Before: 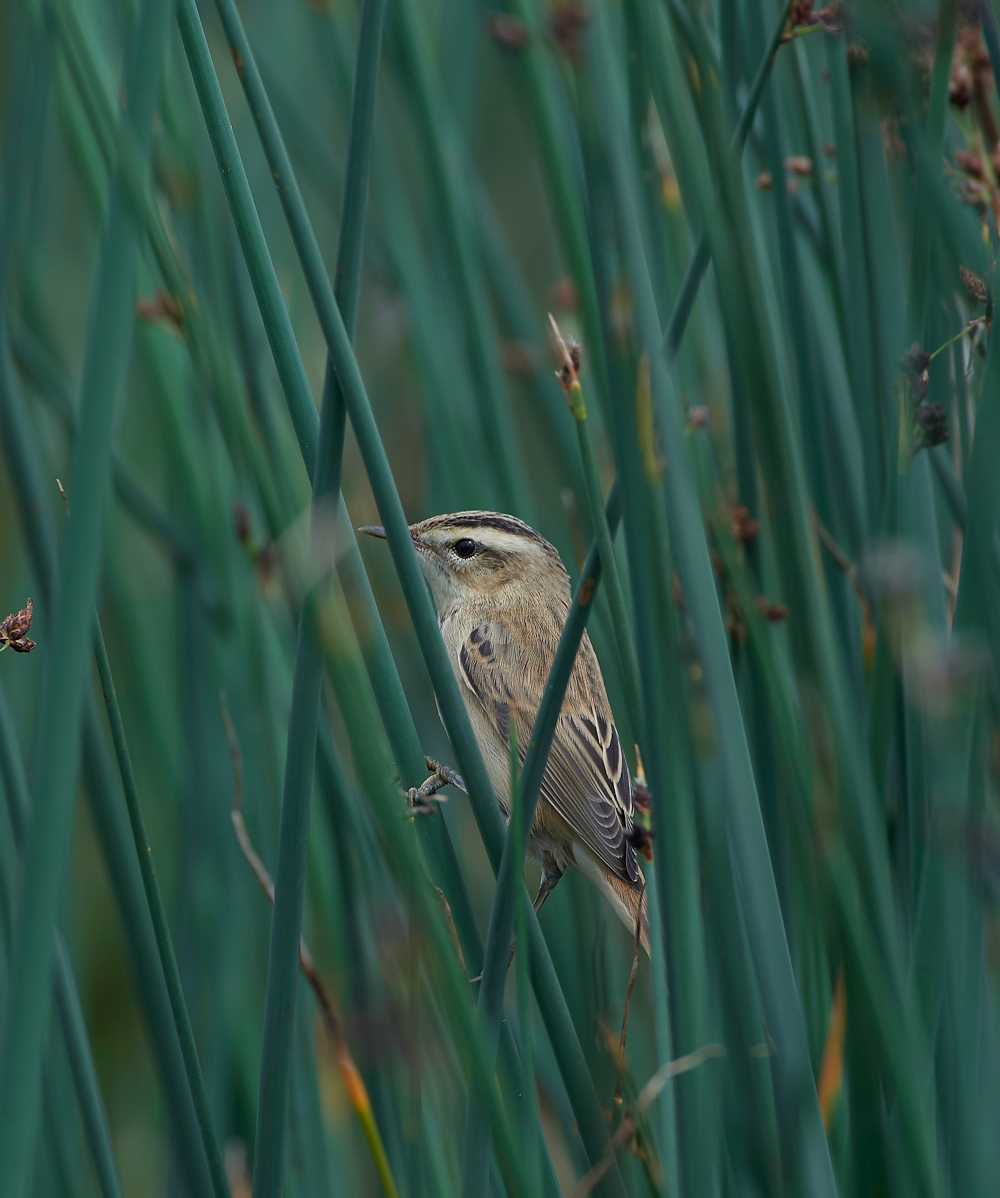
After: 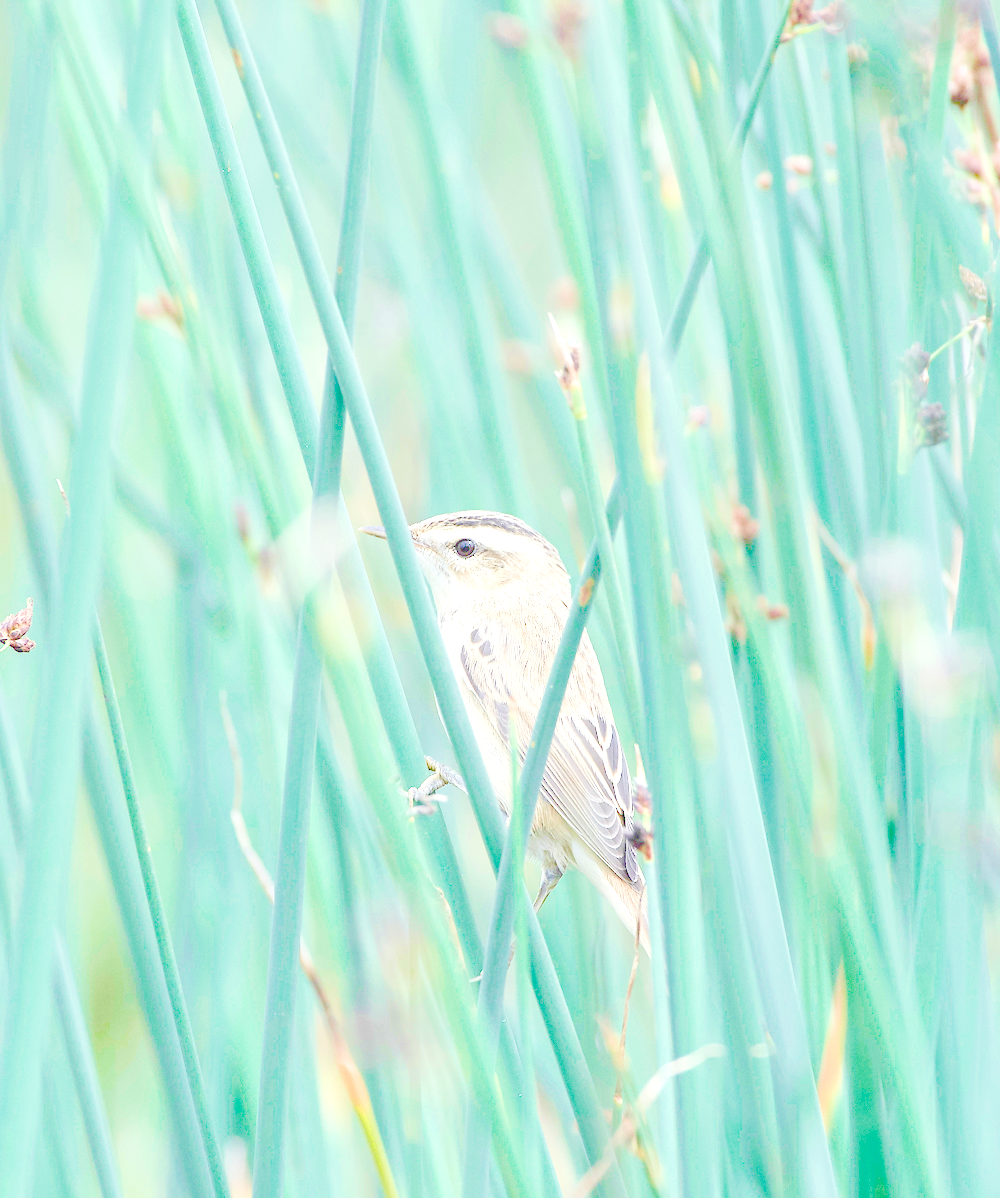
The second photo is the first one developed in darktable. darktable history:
exposure: exposure 0.6 EV, compensate highlight preservation false
color balance: output saturation 120%
local contrast: highlights 20%, shadows 70%, detail 170%
filmic rgb: middle gray luminance 2.5%, black relative exposure -10 EV, white relative exposure 7 EV, threshold 6 EV, dynamic range scaling 10%, target black luminance 0%, hardness 3.19, latitude 44.39%, contrast 0.682, highlights saturation mix 5%, shadows ↔ highlights balance 13.63%, add noise in highlights 0, color science v3 (2019), use custom middle-gray values true, iterations of high-quality reconstruction 0, contrast in highlights soft, enable highlight reconstruction true
